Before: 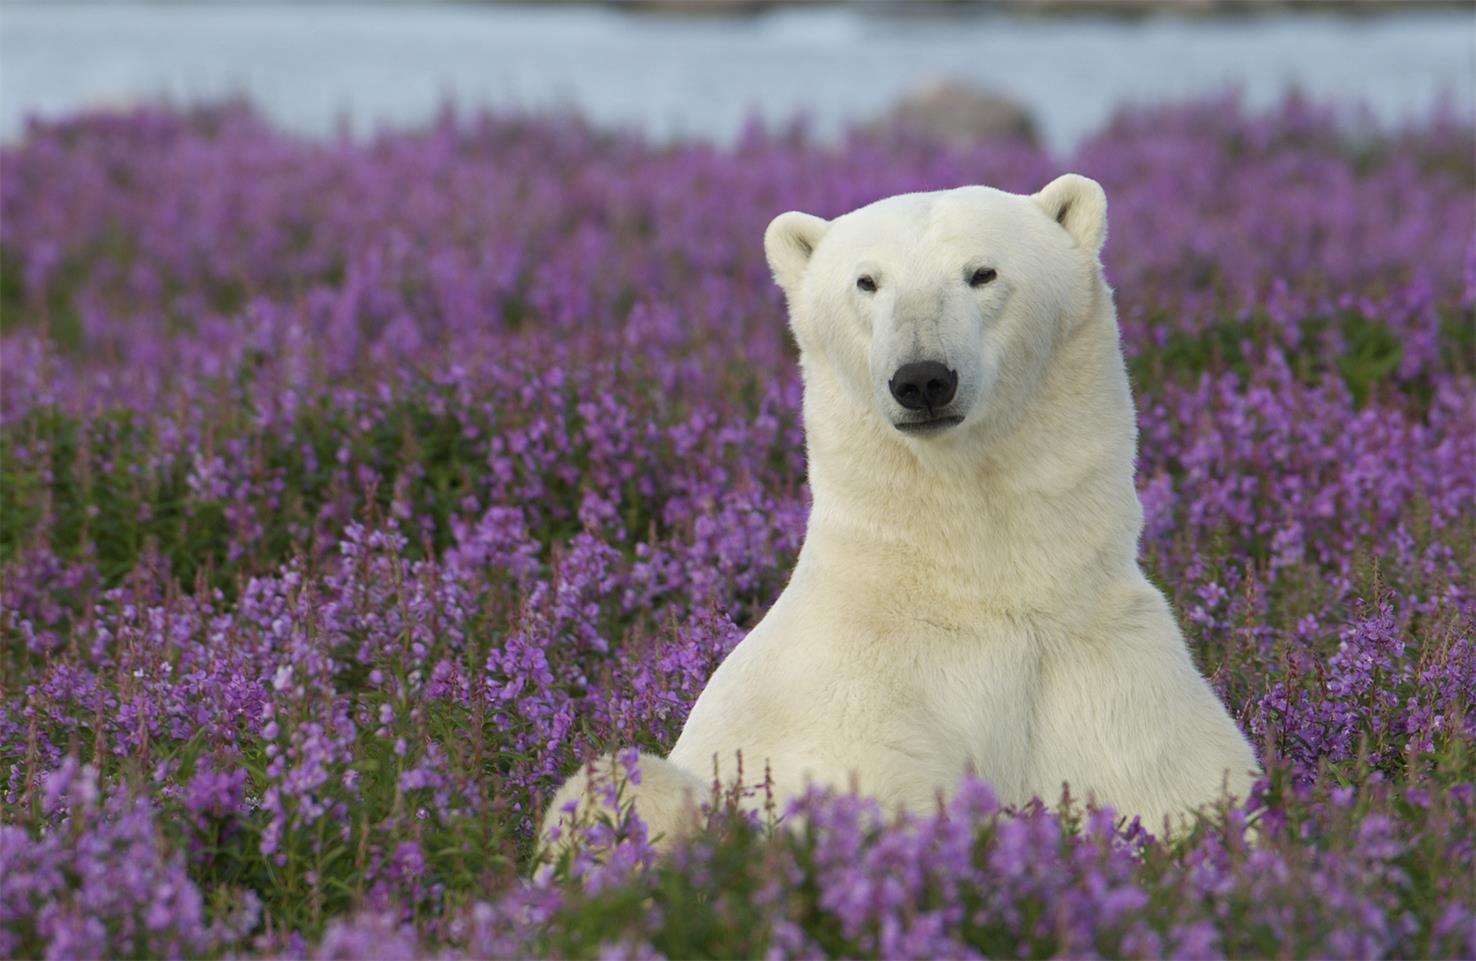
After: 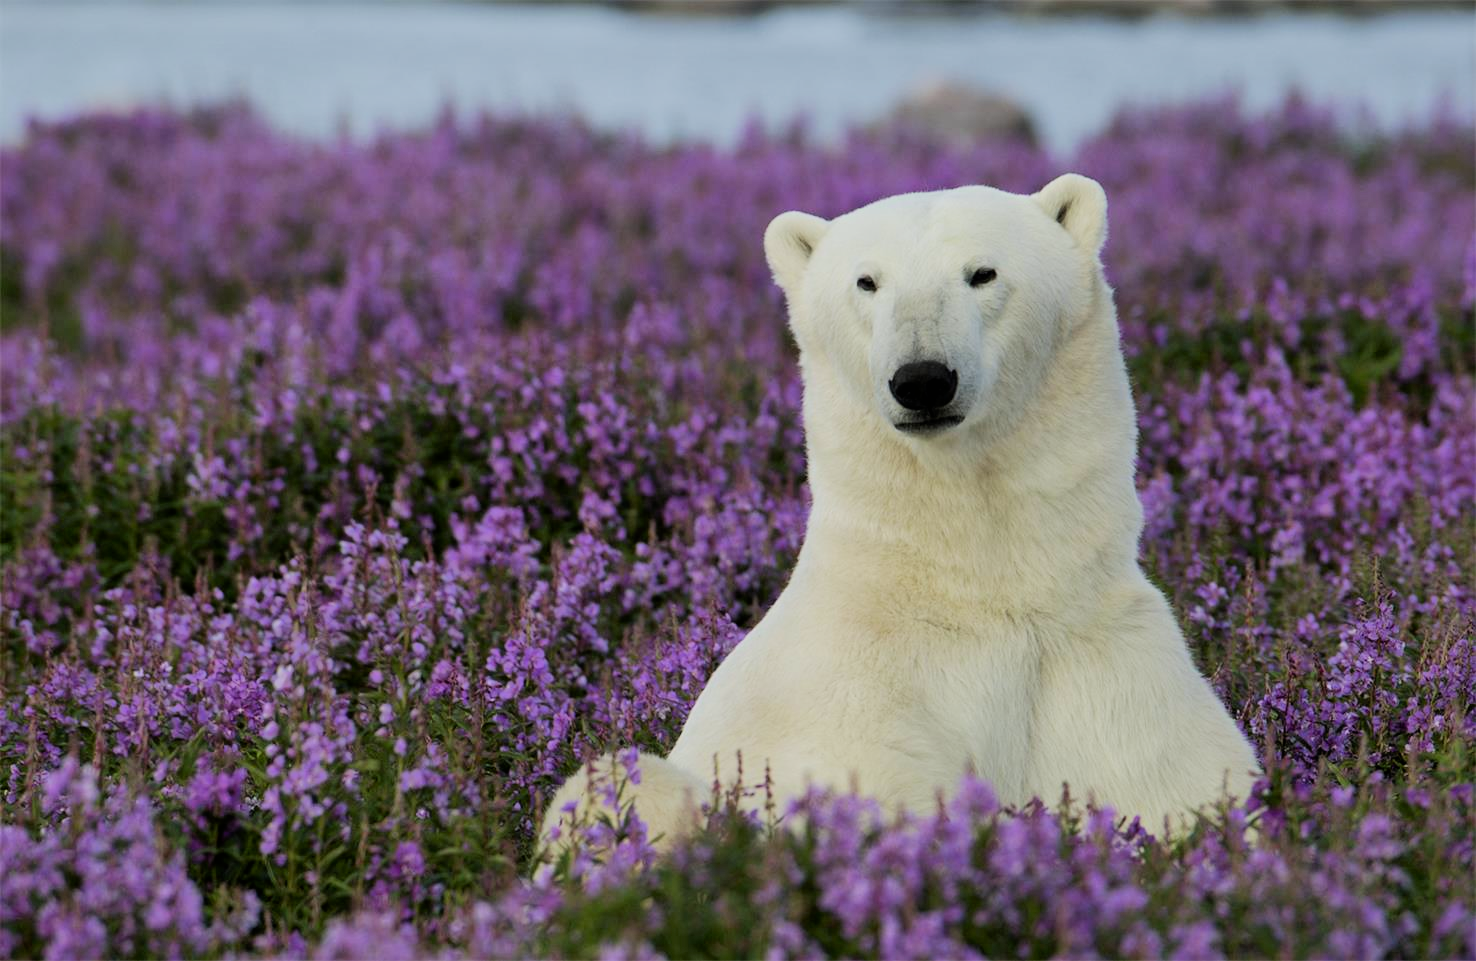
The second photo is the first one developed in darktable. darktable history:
shadows and highlights: on, module defaults
white balance: red 0.986, blue 1.01
filmic rgb: black relative exposure -5 EV, hardness 2.88, contrast 1.3
contrast brightness saturation: contrast 0.15, brightness -0.01, saturation 0.1
